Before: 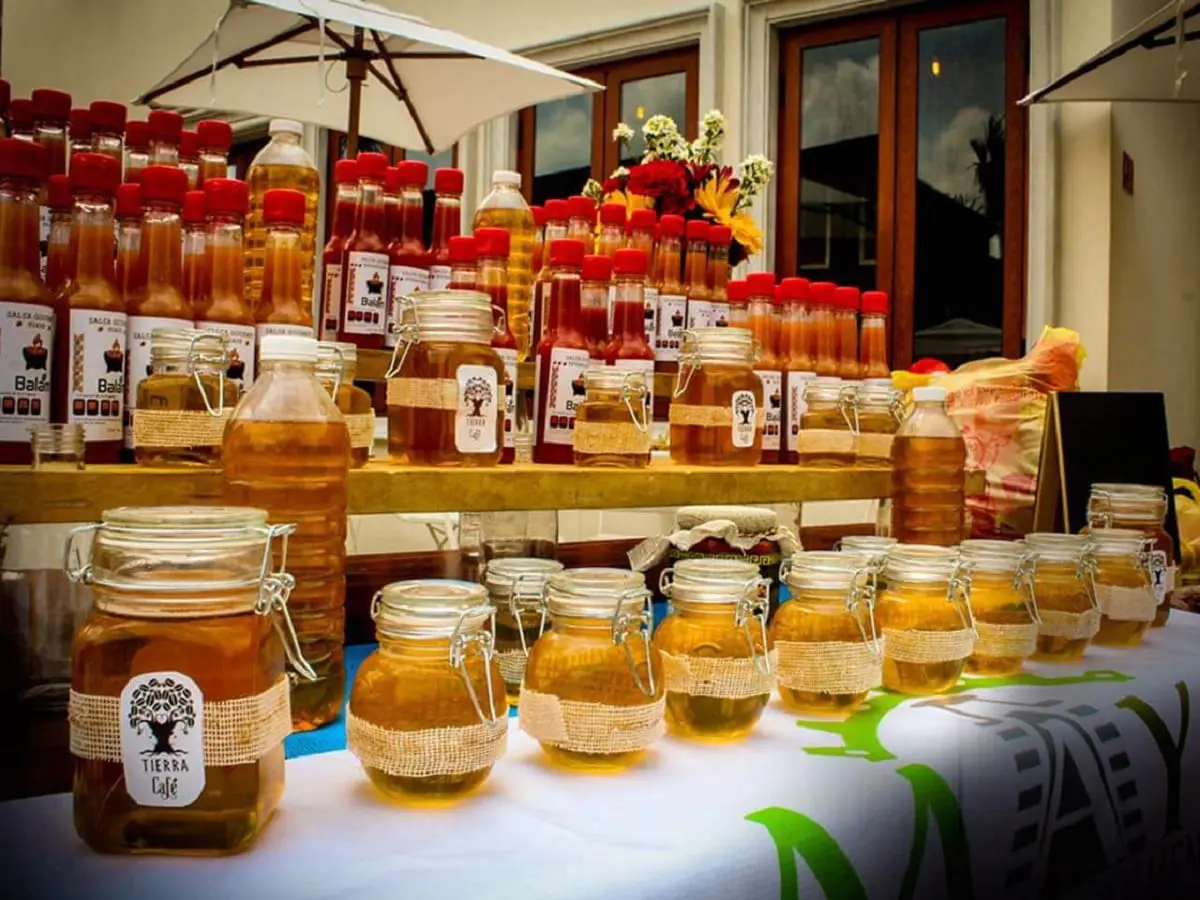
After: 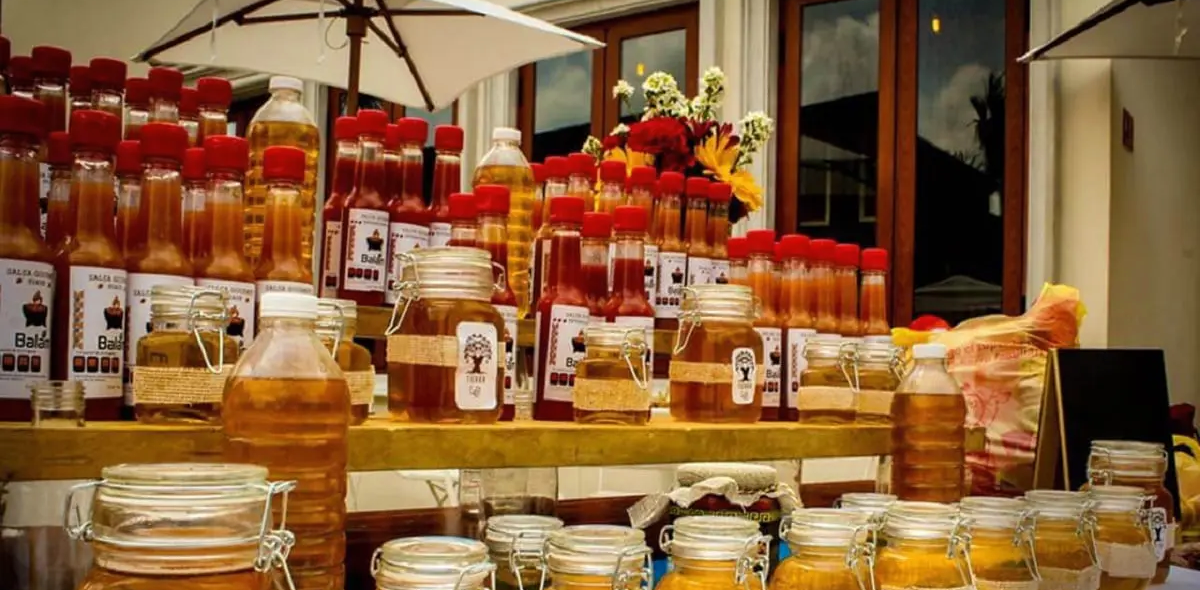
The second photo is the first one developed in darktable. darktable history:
crop and rotate: top 4.848%, bottom 29.503%
color zones: curves: ch0 [(0.068, 0.464) (0.25, 0.5) (0.48, 0.508) (0.75, 0.536) (0.886, 0.476) (0.967, 0.456)]; ch1 [(0.066, 0.456) (0.25, 0.5) (0.616, 0.508) (0.746, 0.56) (0.934, 0.444)]
